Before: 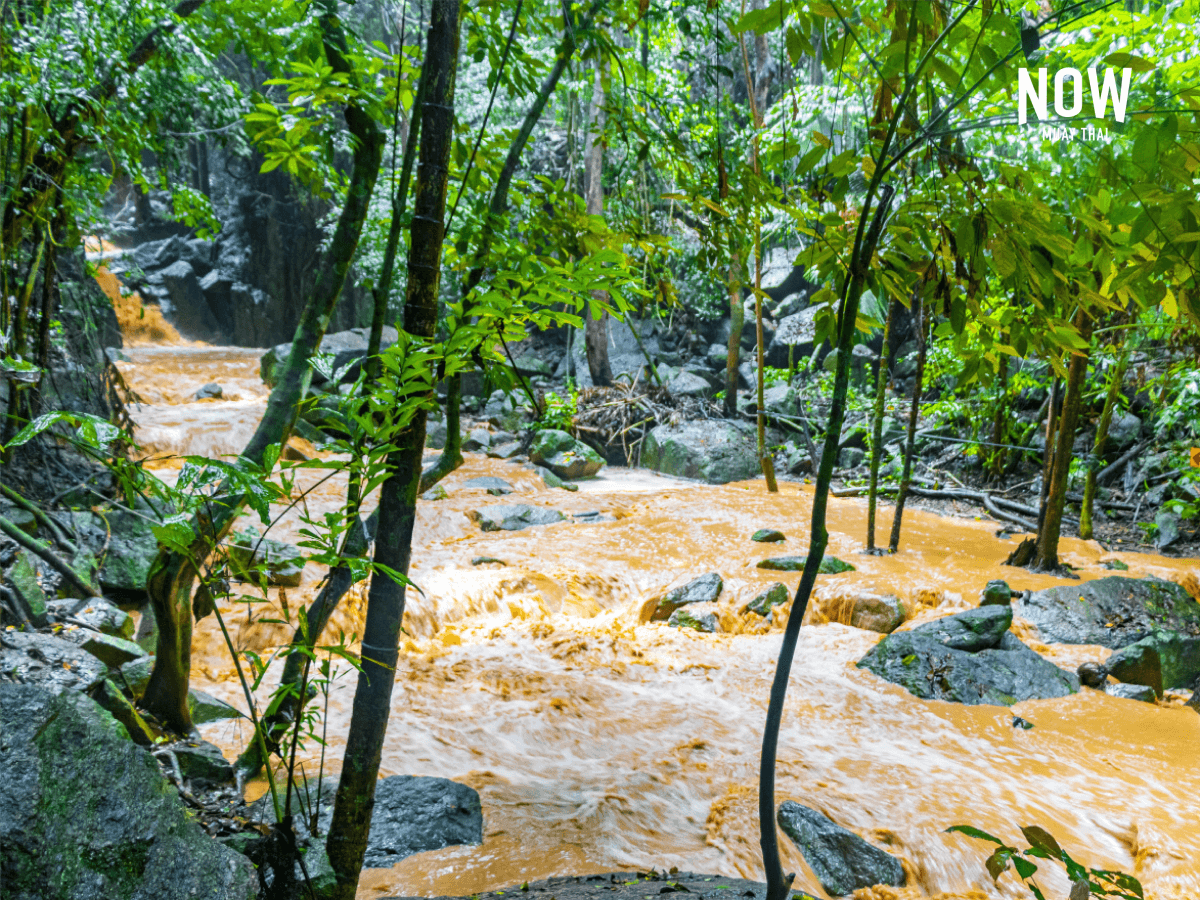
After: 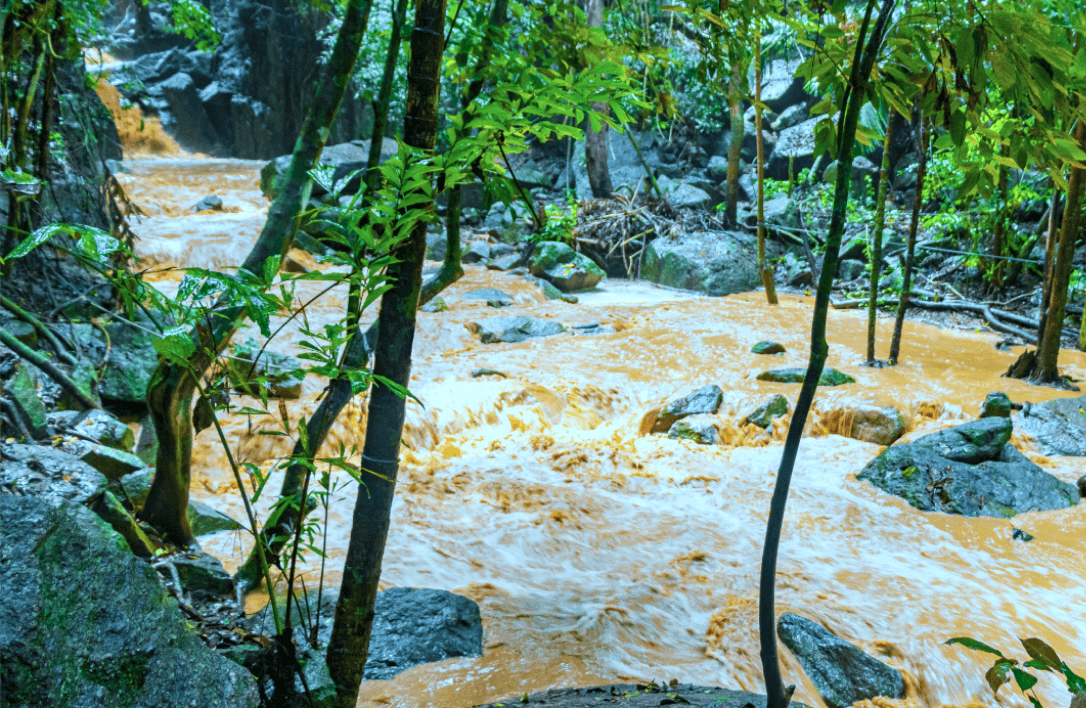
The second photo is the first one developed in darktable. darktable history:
color correction: highlights a* -11.71, highlights b* -15.58
crop: top 20.916%, right 9.437%, bottom 0.316%
